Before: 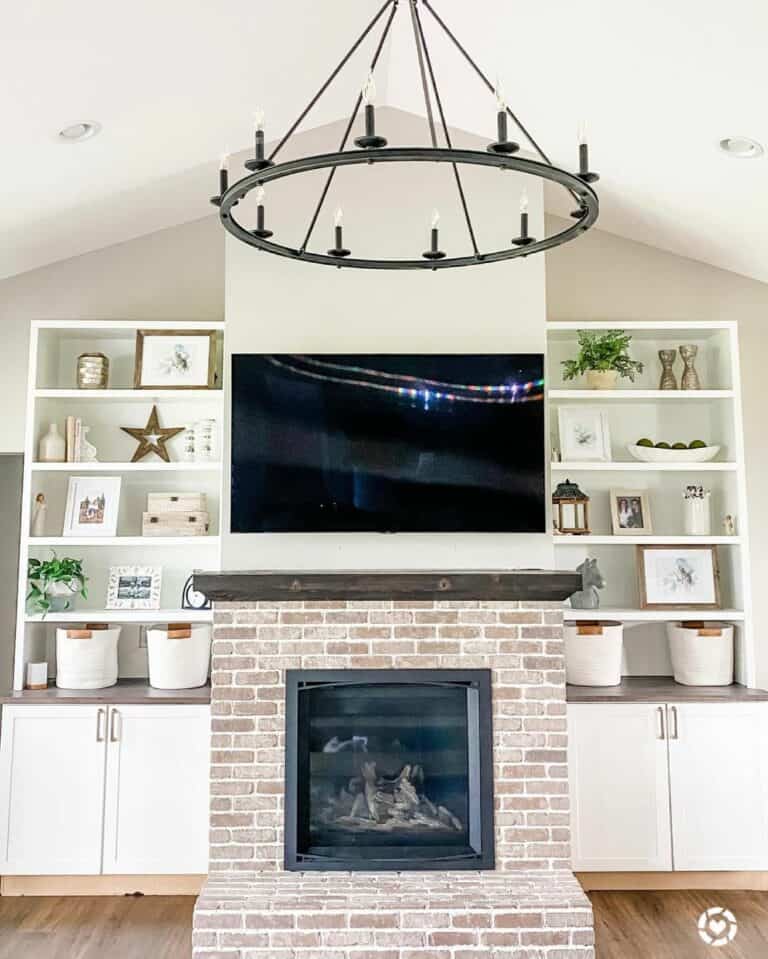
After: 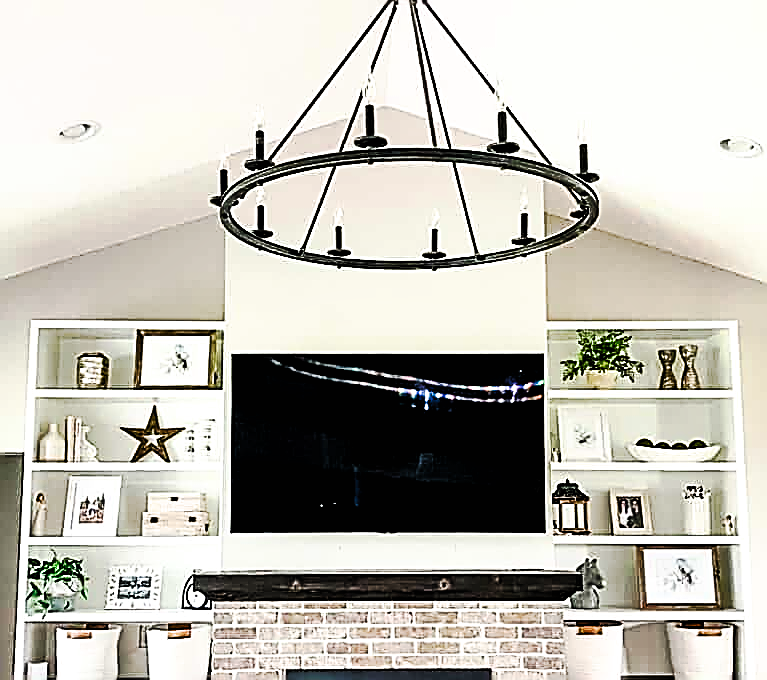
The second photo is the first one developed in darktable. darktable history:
crop: right 0%, bottom 29.058%
filmic rgb: black relative exposure -3.52 EV, white relative exposure 2.29 EV, hardness 3.4
tone curve: curves: ch0 [(0, 0) (0.003, 0.006) (0.011, 0.011) (0.025, 0.02) (0.044, 0.032) (0.069, 0.035) (0.1, 0.046) (0.136, 0.063) (0.177, 0.089) (0.224, 0.12) (0.277, 0.16) (0.335, 0.206) (0.399, 0.268) (0.468, 0.359) (0.543, 0.466) (0.623, 0.582) (0.709, 0.722) (0.801, 0.808) (0.898, 0.886) (1, 1)], preserve colors none
sharpen: amount 1.992
color balance rgb: perceptual saturation grading › global saturation 20%, perceptual saturation grading › highlights -25.503%, perceptual saturation grading › shadows 24.263%
exposure: black level correction 0.006, compensate exposure bias true, compensate highlight preservation false
shadows and highlights: shadows 47.84, highlights -42.56, soften with gaussian
